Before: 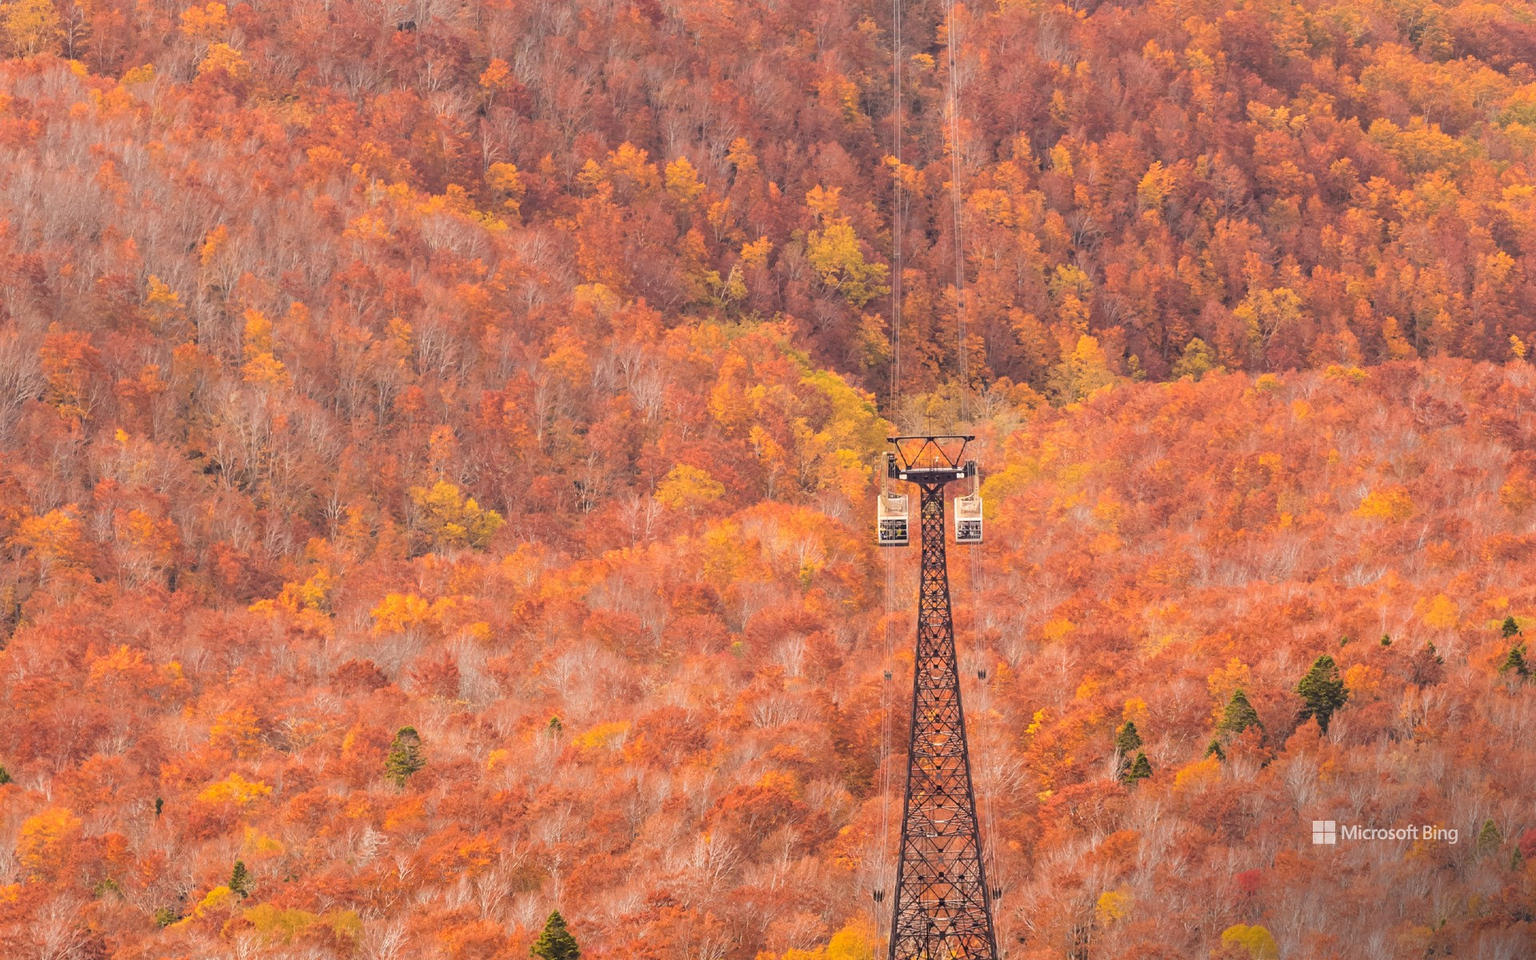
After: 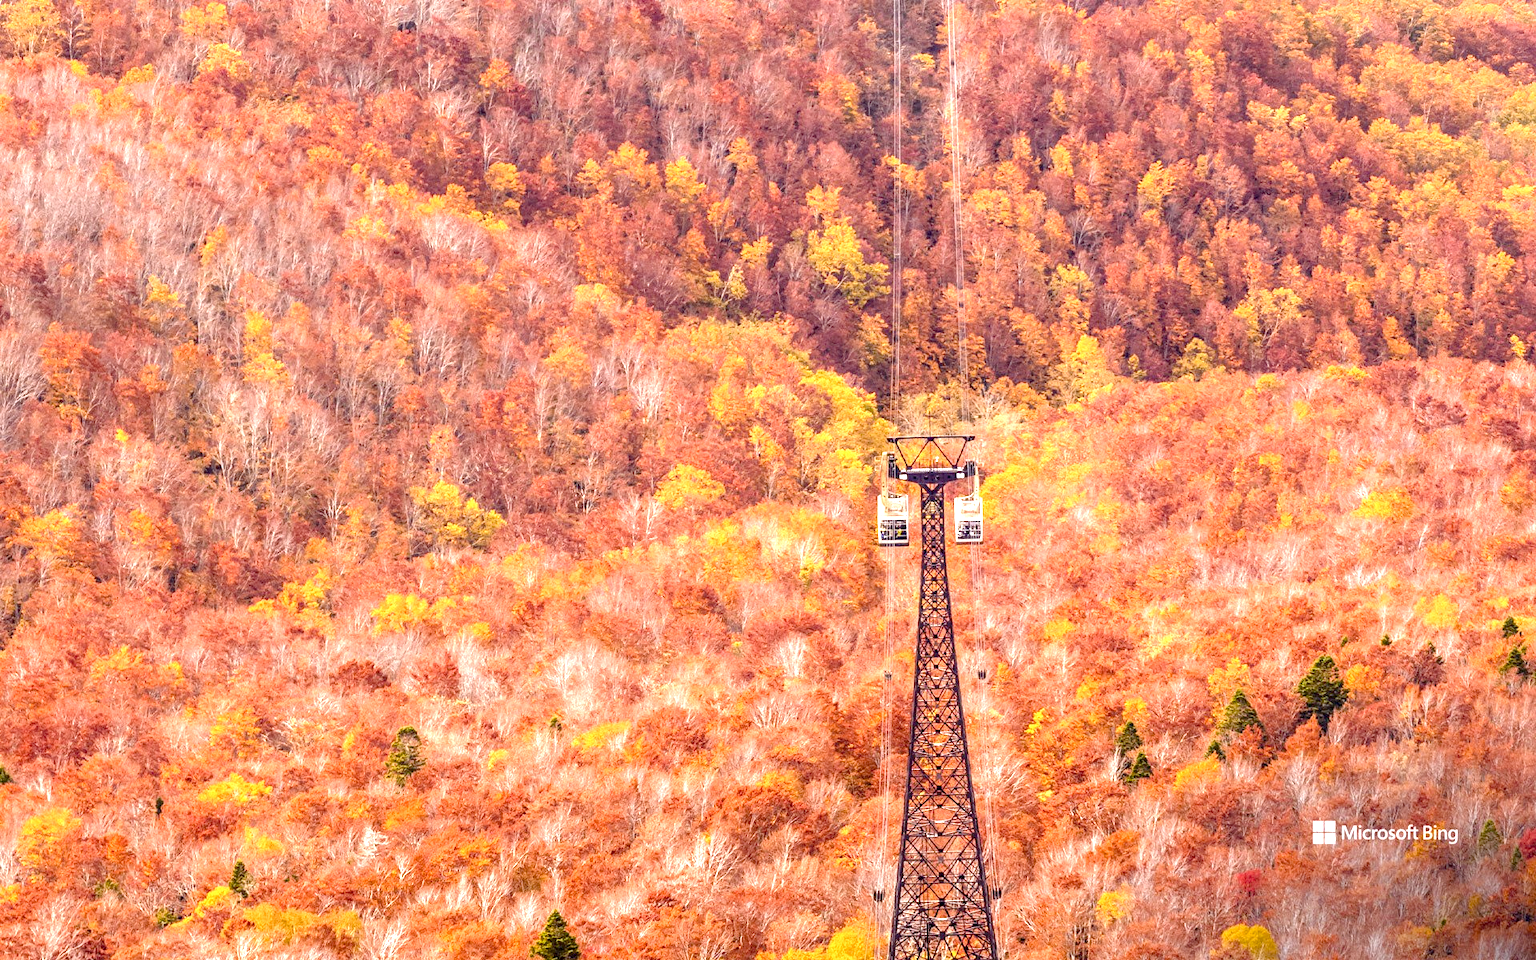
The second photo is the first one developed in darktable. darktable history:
white balance: red 0.931, blue 1.11
local contrast: detail 160%
exposure: black level correction 0, exposure 0.9 EV, compensate exposure bias true, compensate highlight preservation false
color balance rgb: shadows lift › chroma 3%, shadows lift › hue 280.8°, power › hue 330°, highlights gain › chroma 3%, highlights gain › hue 75.6°, global offset › luminance -1%, perceptual saturation grading › global saturation 20%, perceptual saturation grading › highlights -25%, perceptual saturation grading › shadows 50%, global vibrance 20%
